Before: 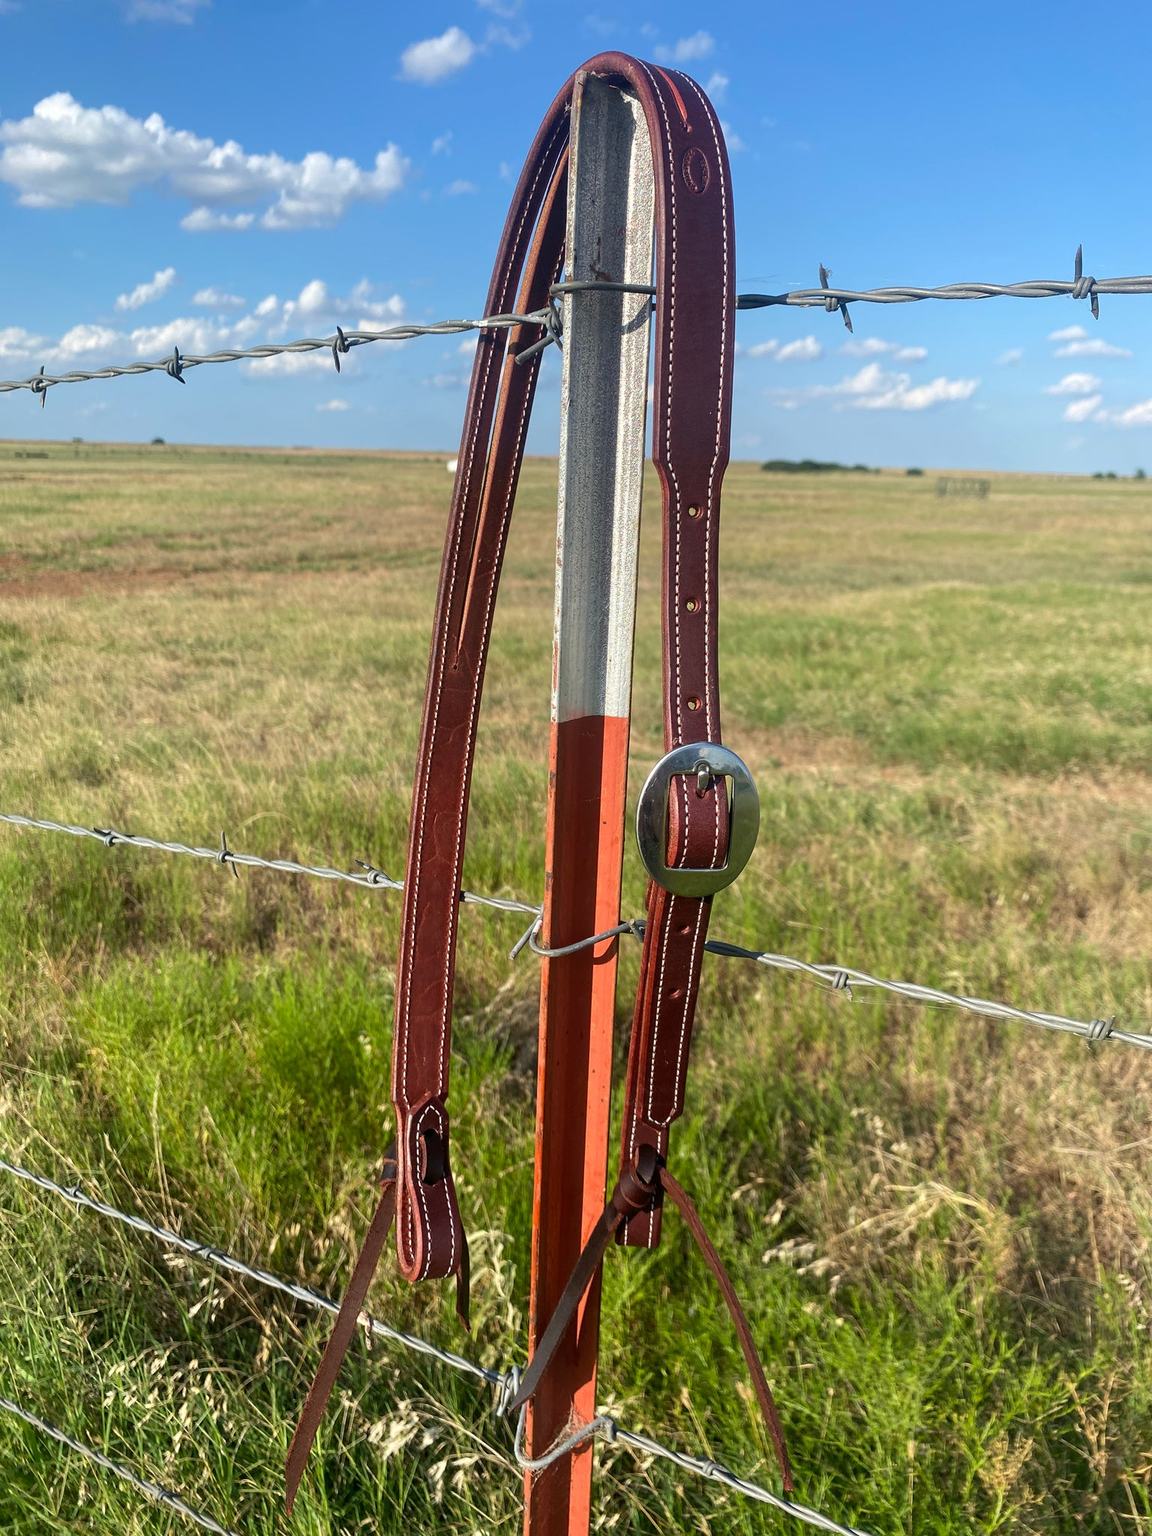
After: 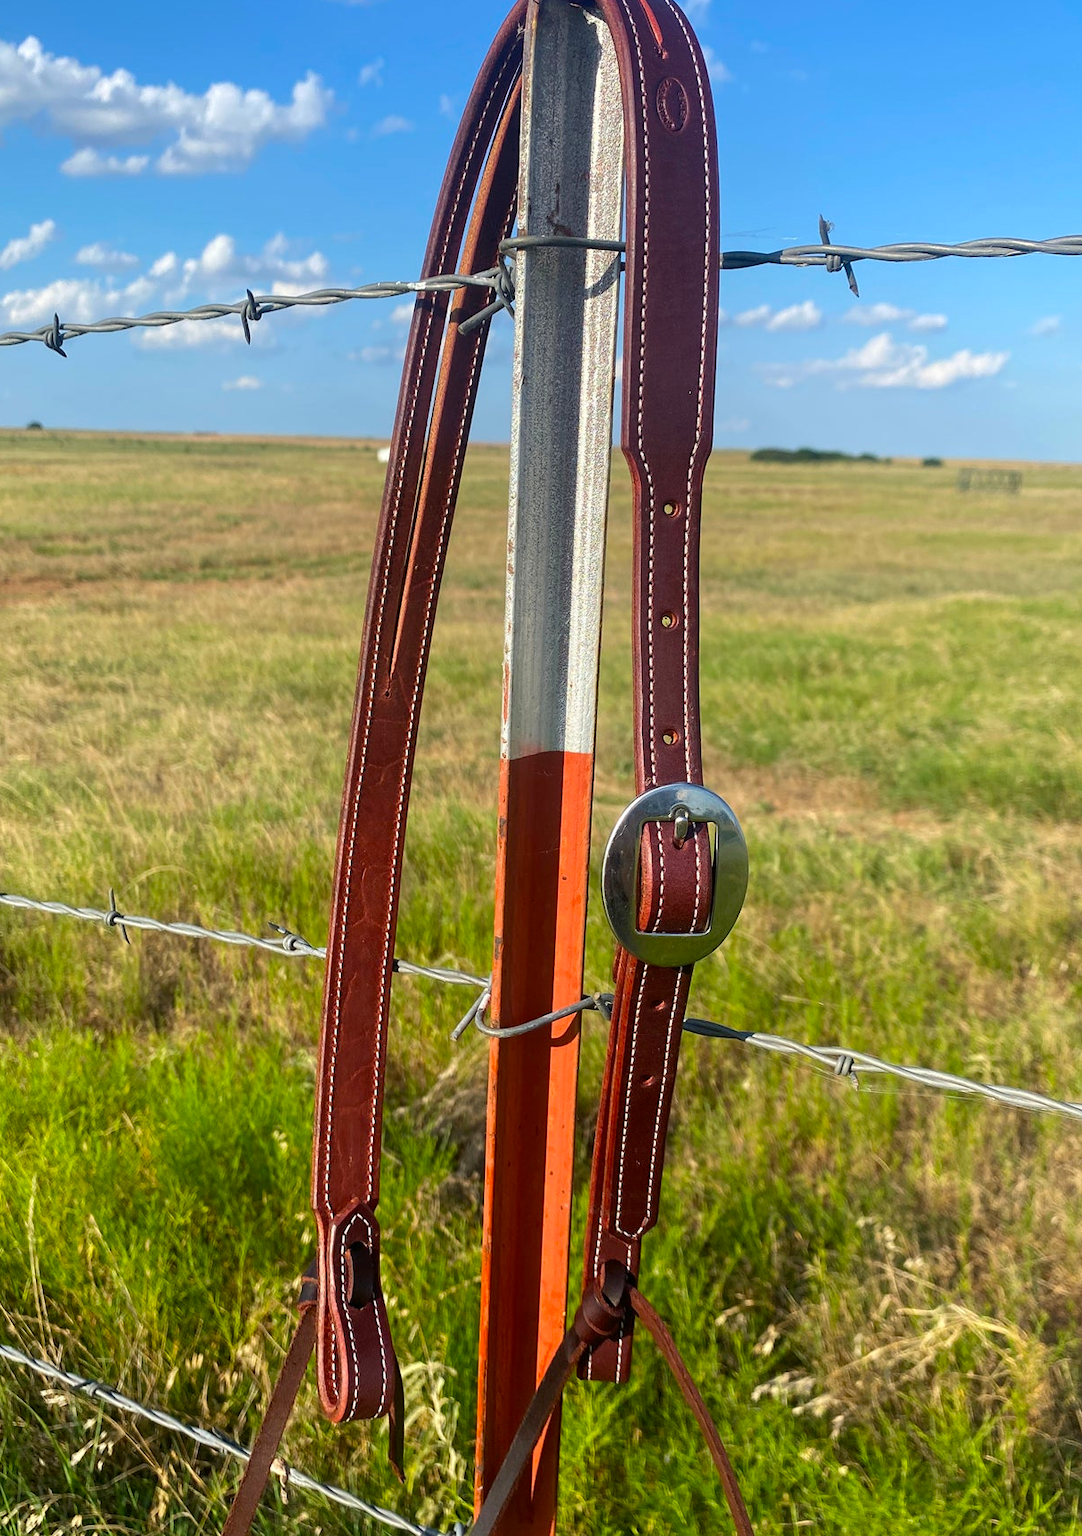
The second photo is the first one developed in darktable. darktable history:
color balance: output saturation 120%
crop: left 11.225%, top 5.381%, right 9.565%, bottom 10.314%
